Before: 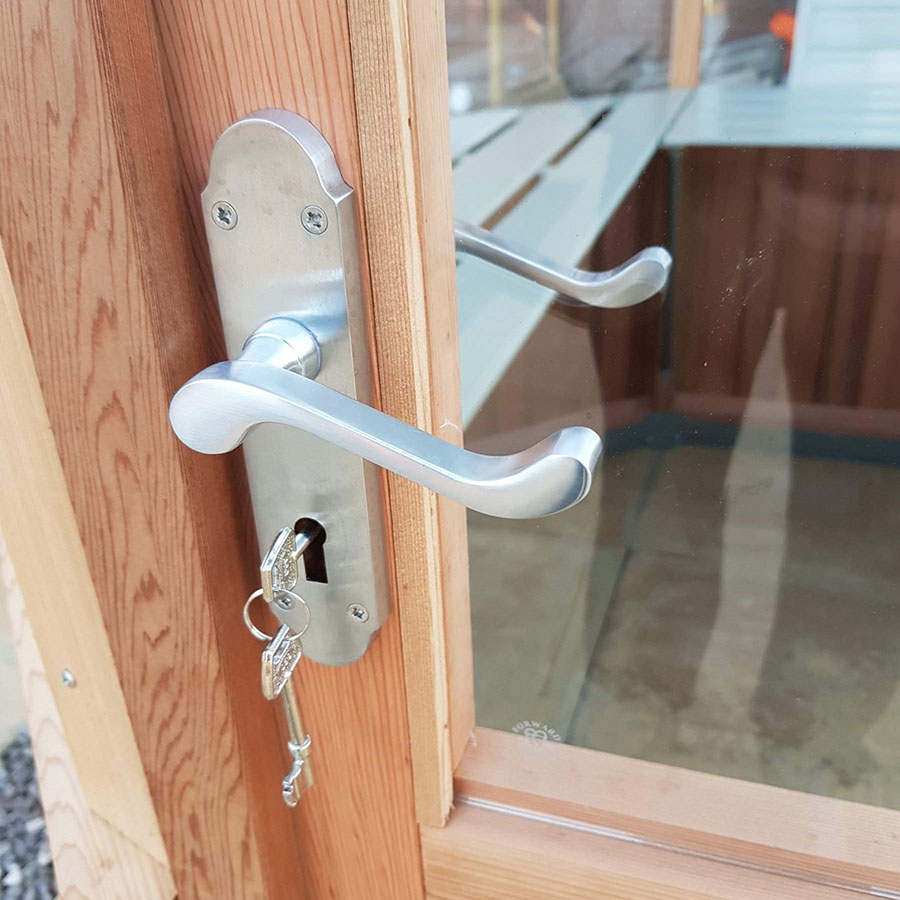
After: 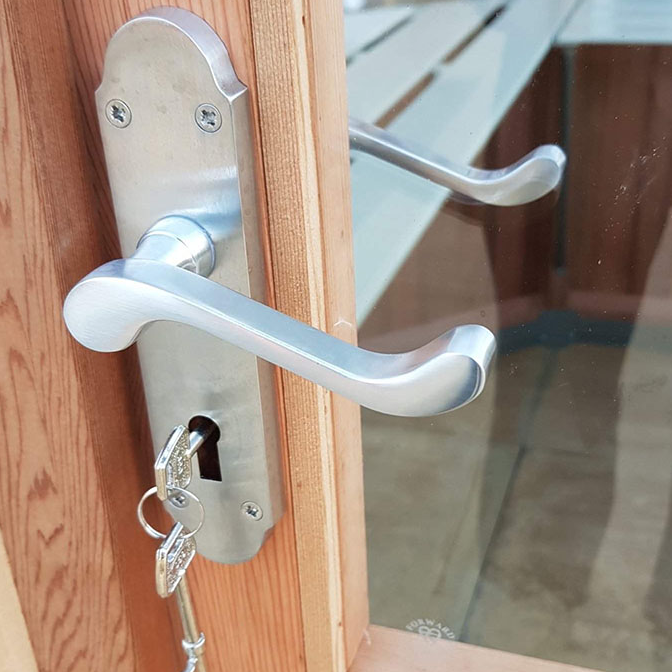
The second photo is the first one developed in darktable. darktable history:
crop and rotate: left 11.831%, top 11.346%, right 13.429%, bottom 13.899%
shadows and highlights: shadows 20.55, highlights -20.99, soften with gaussian
